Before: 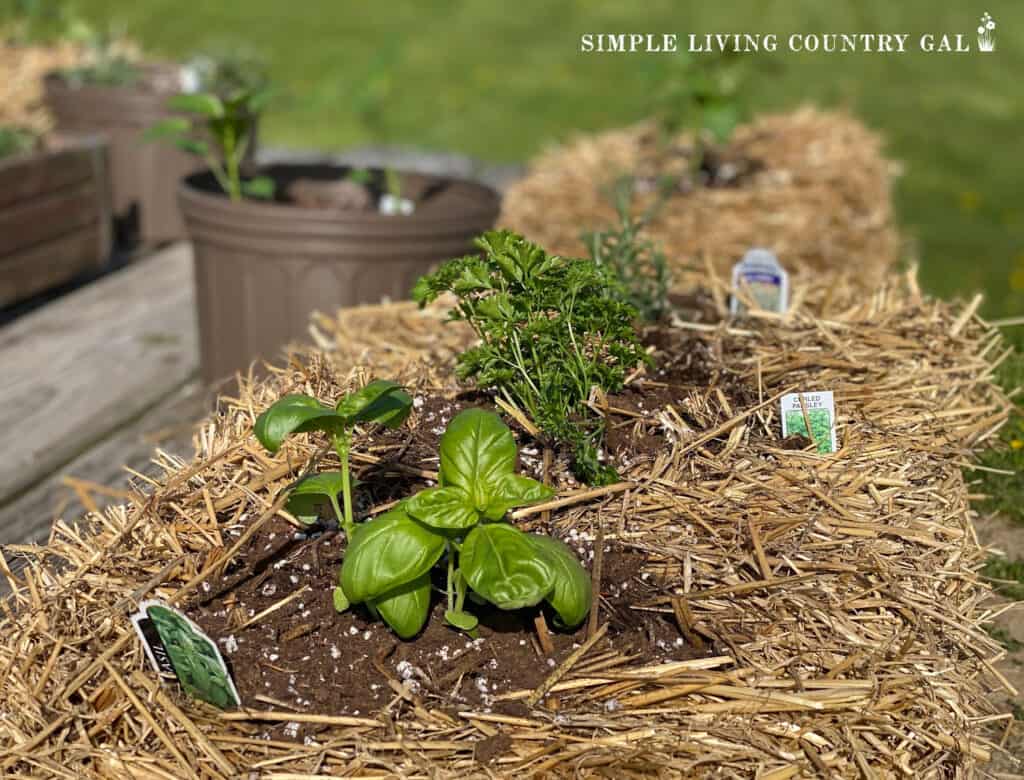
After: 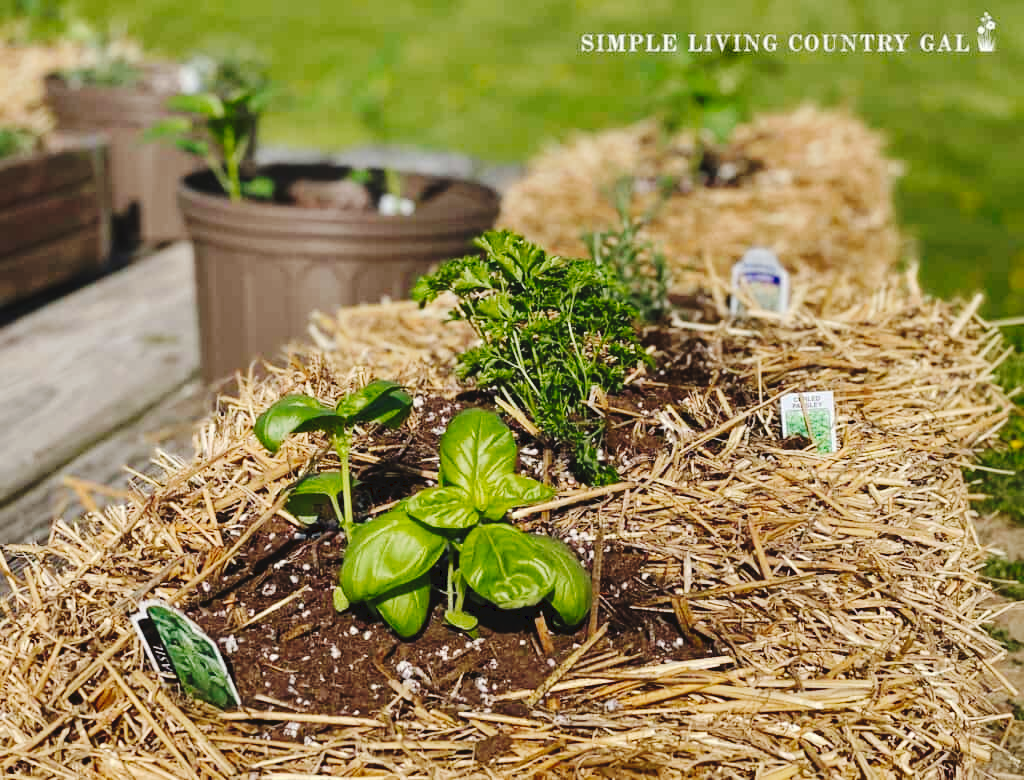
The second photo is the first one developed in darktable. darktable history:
tone curve: curves: ch0 [(0, 0) (0.003, 0.054) (0.011, 0.057) (0.025, 0.056) (0.044, 0.062) (0.069, 0.071) (0.1, 0.088) (0.136, 0.111) (0.177, 0.146) (0.224, 0.19) (0.277, 0.261) (0.335, 0.363) (0.399, 0.458) (0.468, 0.562) (0.543, 0.653) (0.623, 0.725) (0.709, 0.801) (0.801, 0.853) (0.898, 0.915) (1, 1)], preserve colors none
